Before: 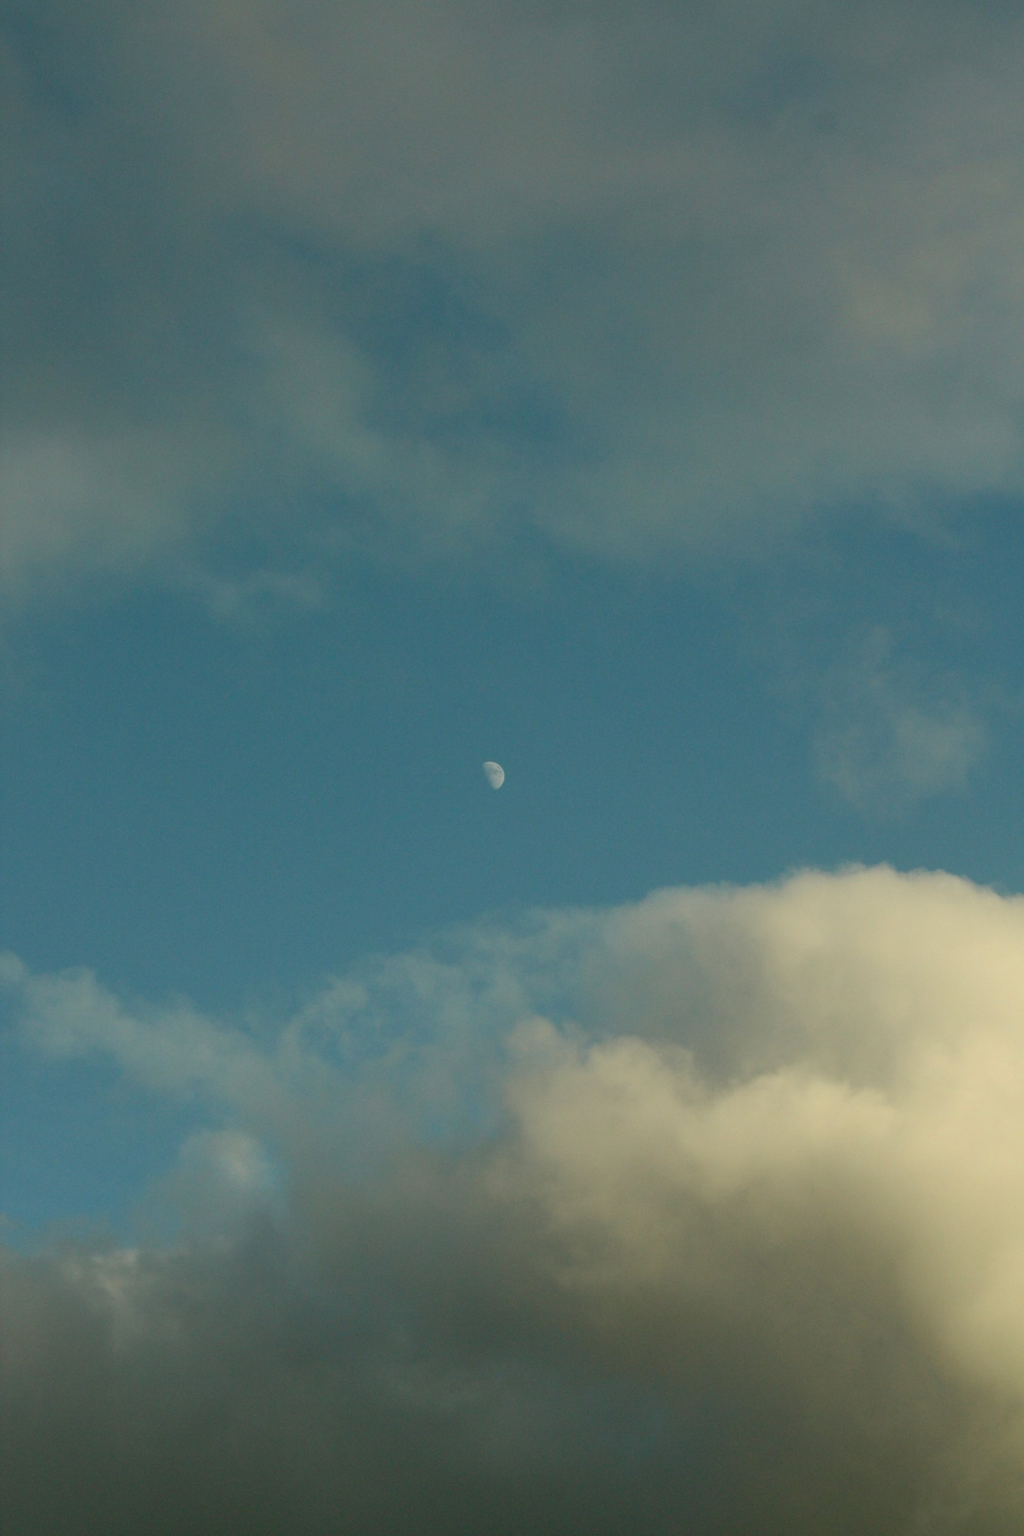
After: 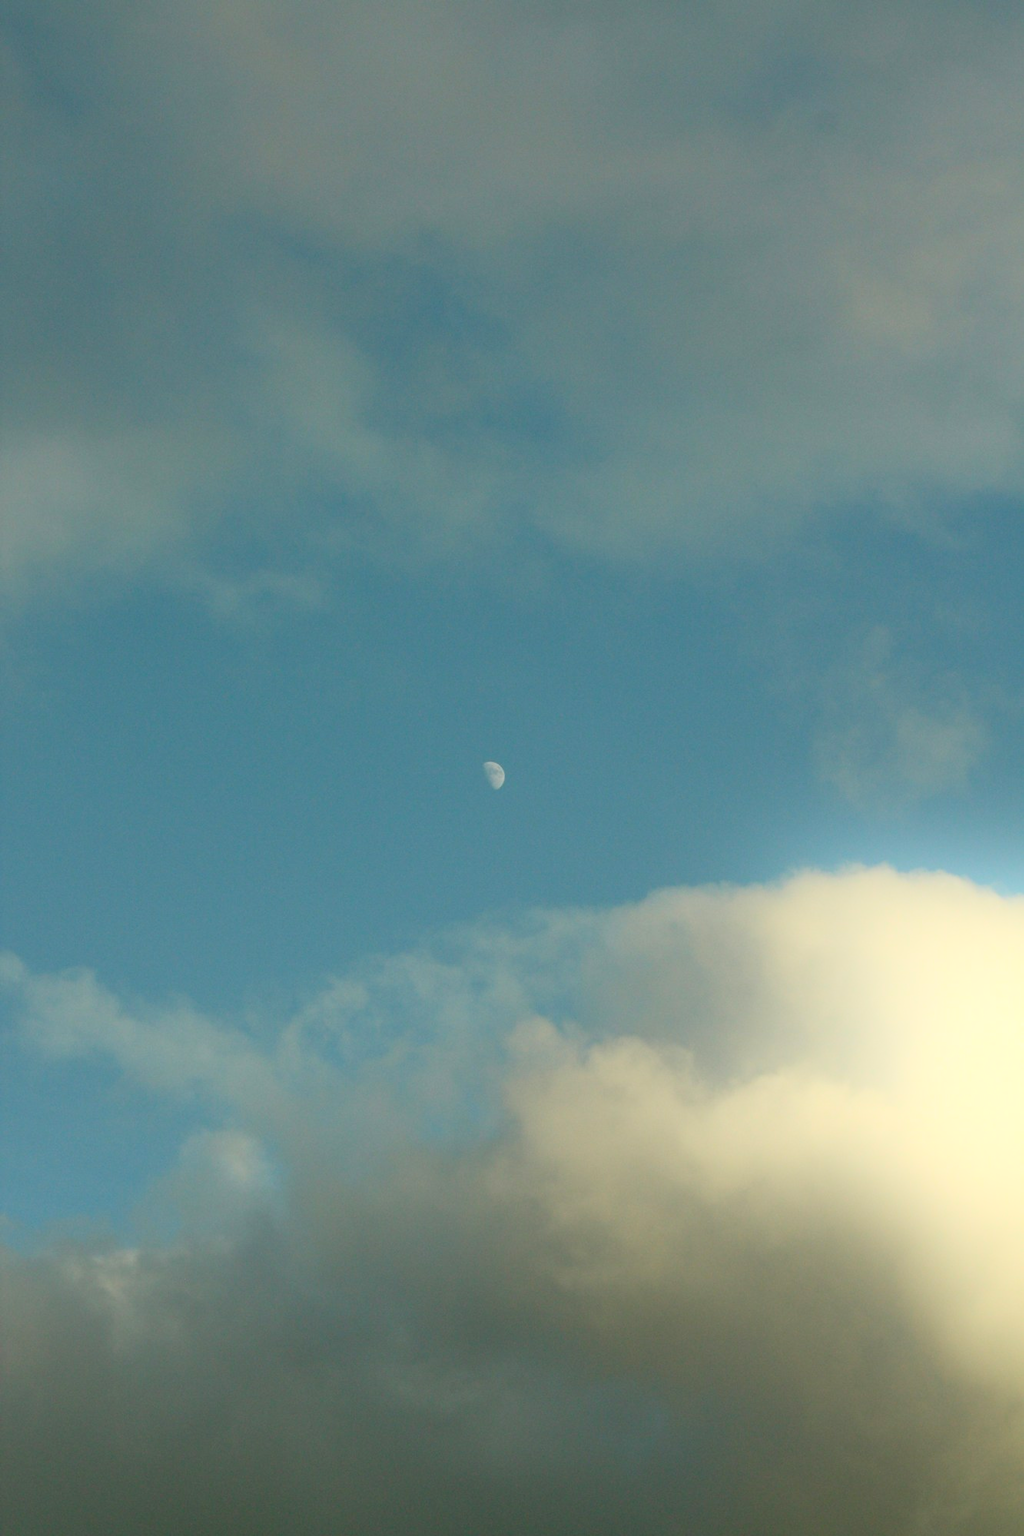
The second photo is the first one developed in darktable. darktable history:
color balance rgb: perceptual saturation grading › global saturation -0.31%, global vibrance -8%, contrast -13%, saturation formula JzAzBz (2021)
bloom: on, module defaults
exposure: exposure 0.574 EV, compensate highlight preservation false
